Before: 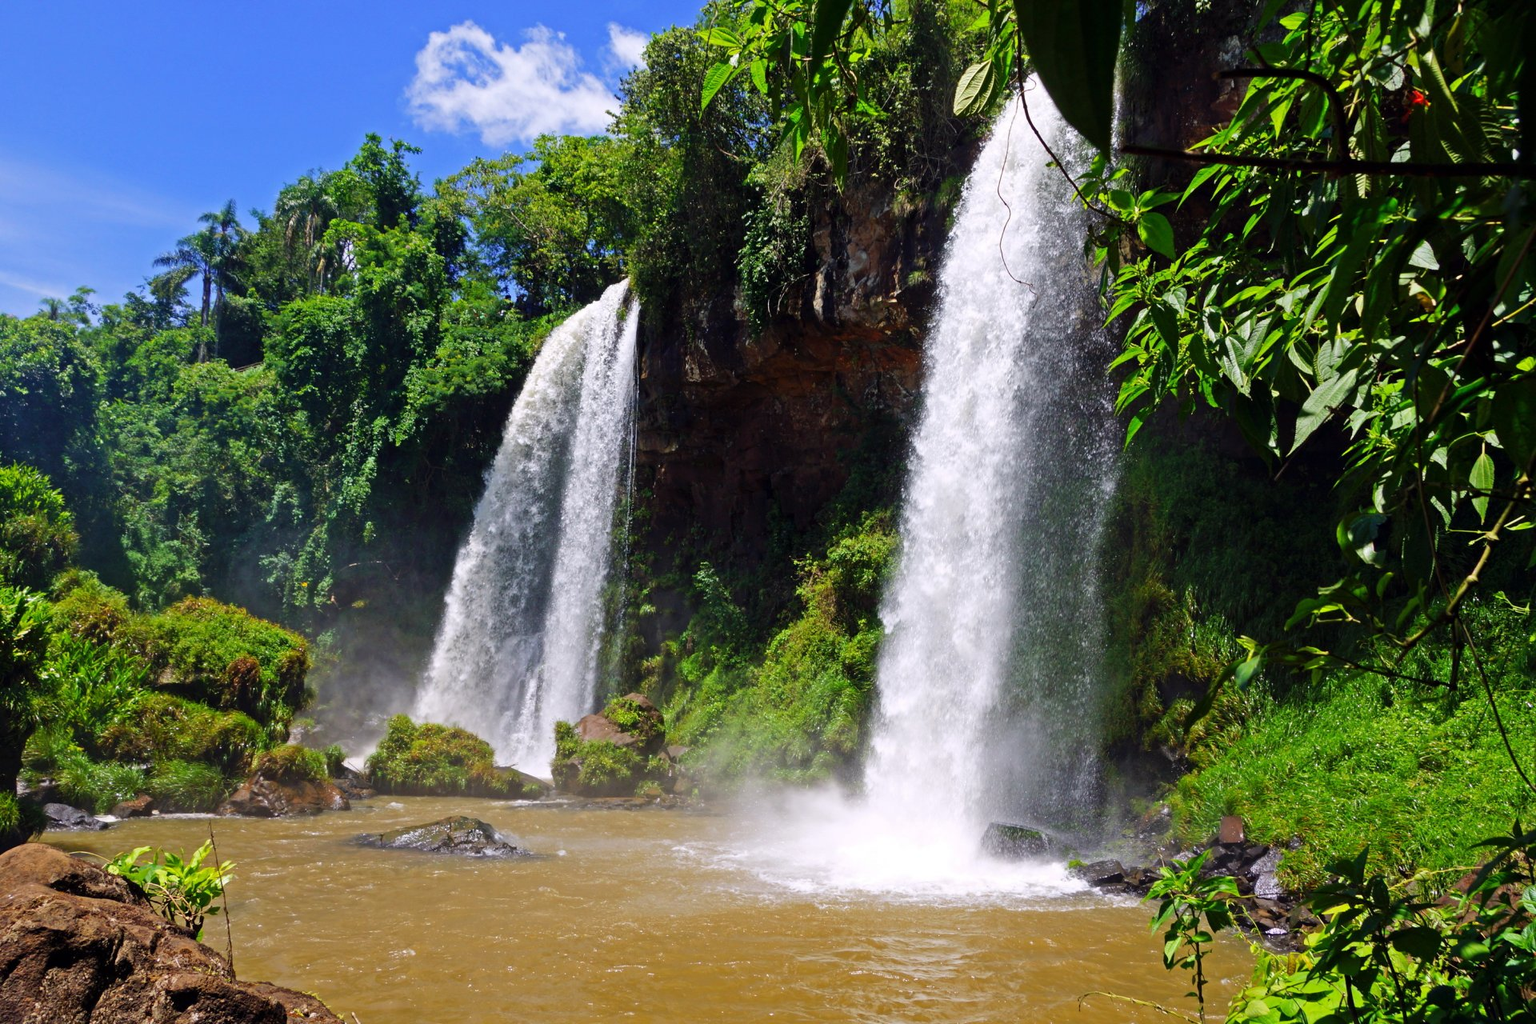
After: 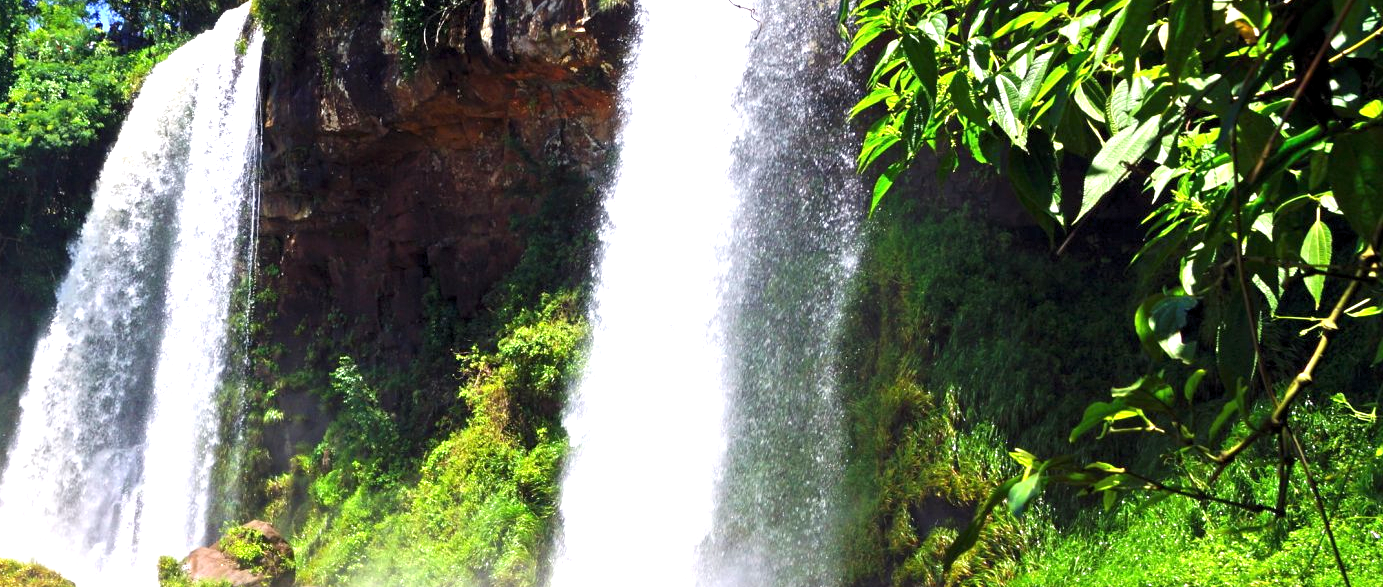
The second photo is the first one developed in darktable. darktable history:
crop and rotate: left 27.938%, top 27.046%, bottom 27.046%
exposure: black level correction 0, exposure 1.3 EV, compensate exposure bias true, compensate highlight preservation false
levels: levels [0.016, 0.5, 0.996]
